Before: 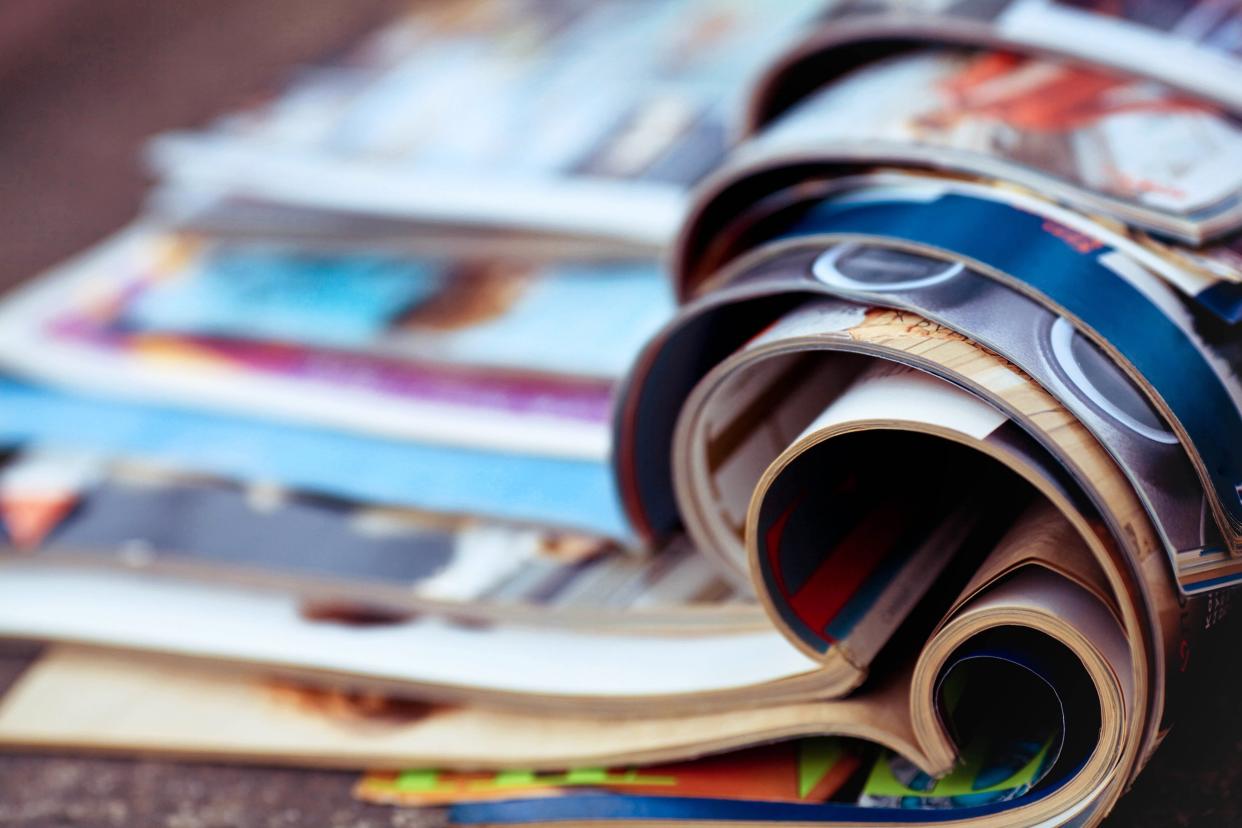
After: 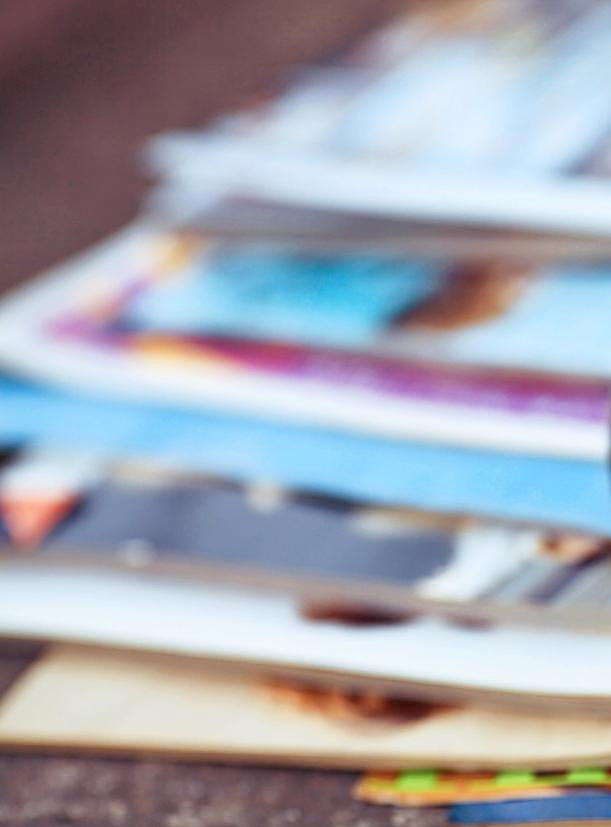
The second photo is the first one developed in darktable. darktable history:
exposure: black level correction 0, compensate exposure bias true, compensate highlight preservation false
crop and rotate: left 0.057%, top 0%, right 50.689%
sharpen: on, module defaults
